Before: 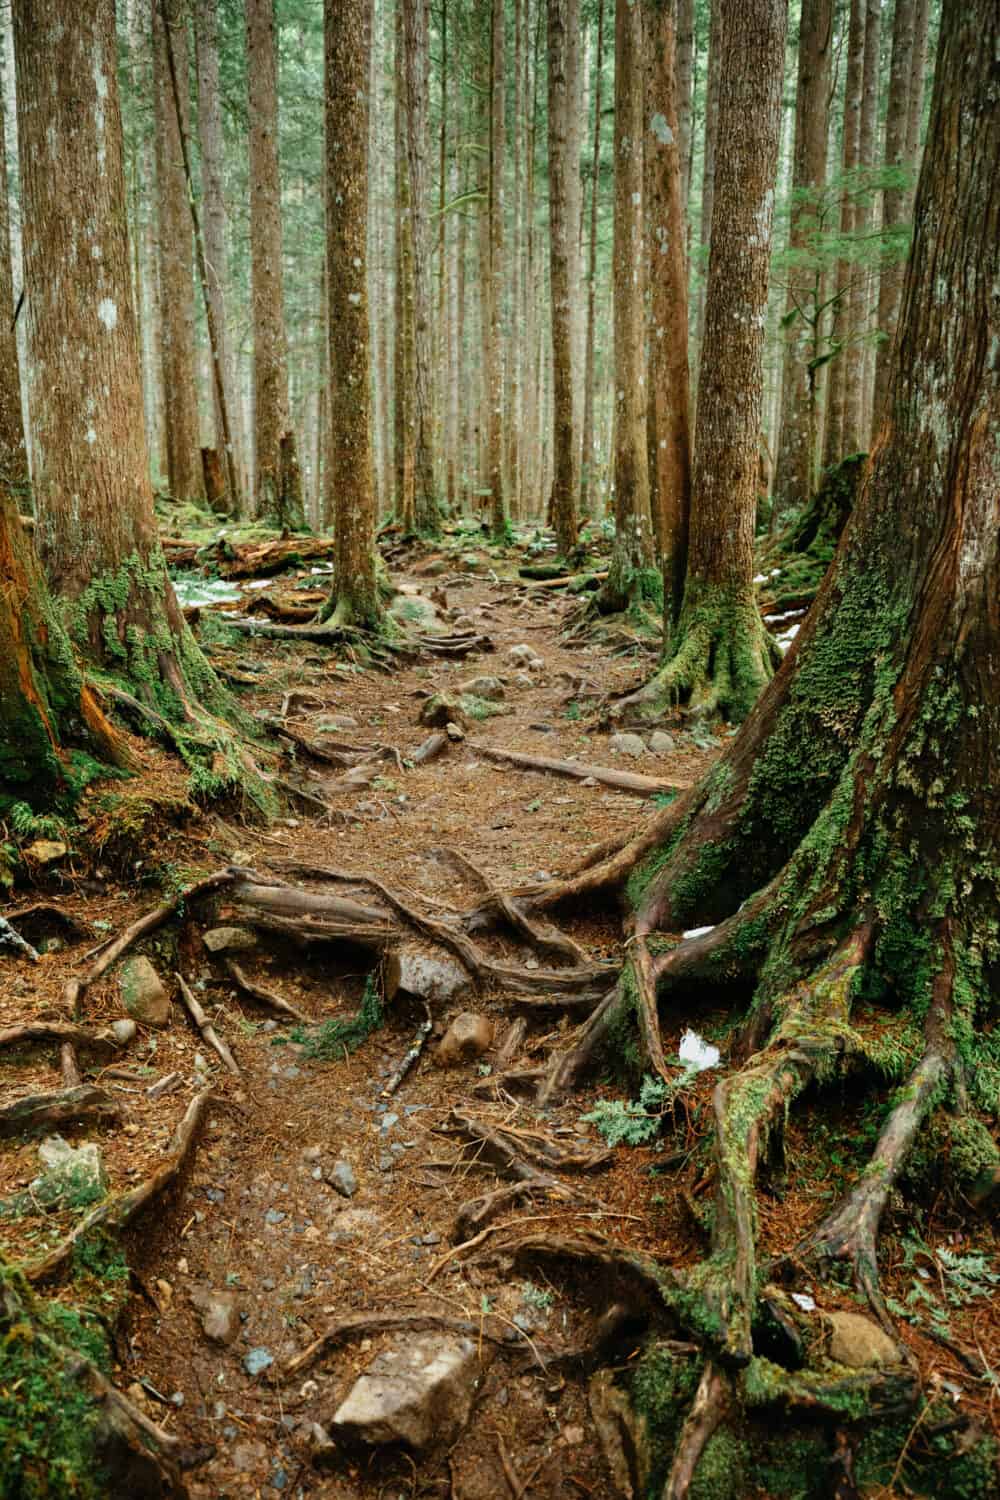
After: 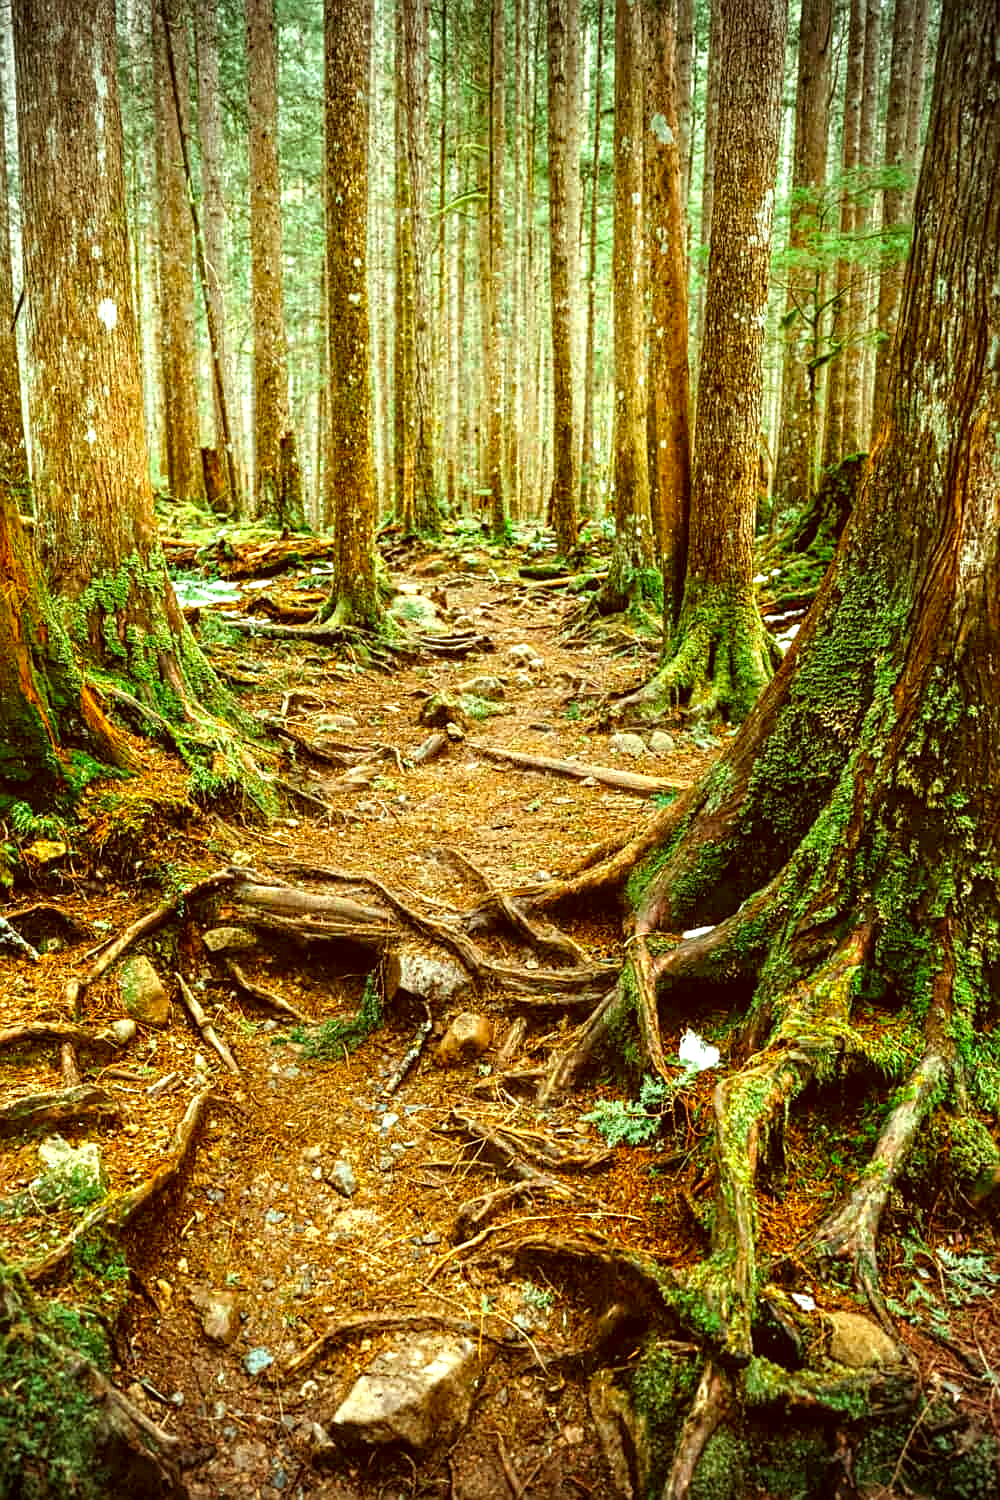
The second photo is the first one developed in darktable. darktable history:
local contrast: on, module defaults
vignetting: on, module defaults
sharpen: on, module defaults
color correction: highlights a* -5.96, highlights b* 9.62, shadows a* 10.66, shadows b* 23.93
color balance rgb: shadows lift › chroma 3.204%, shadows lift › hue 278.46°, perceptual saturation grading › global saturation 30.206%
exposure: black level correction 0, exposure 0.898 EV, compensate highlight preservation false
